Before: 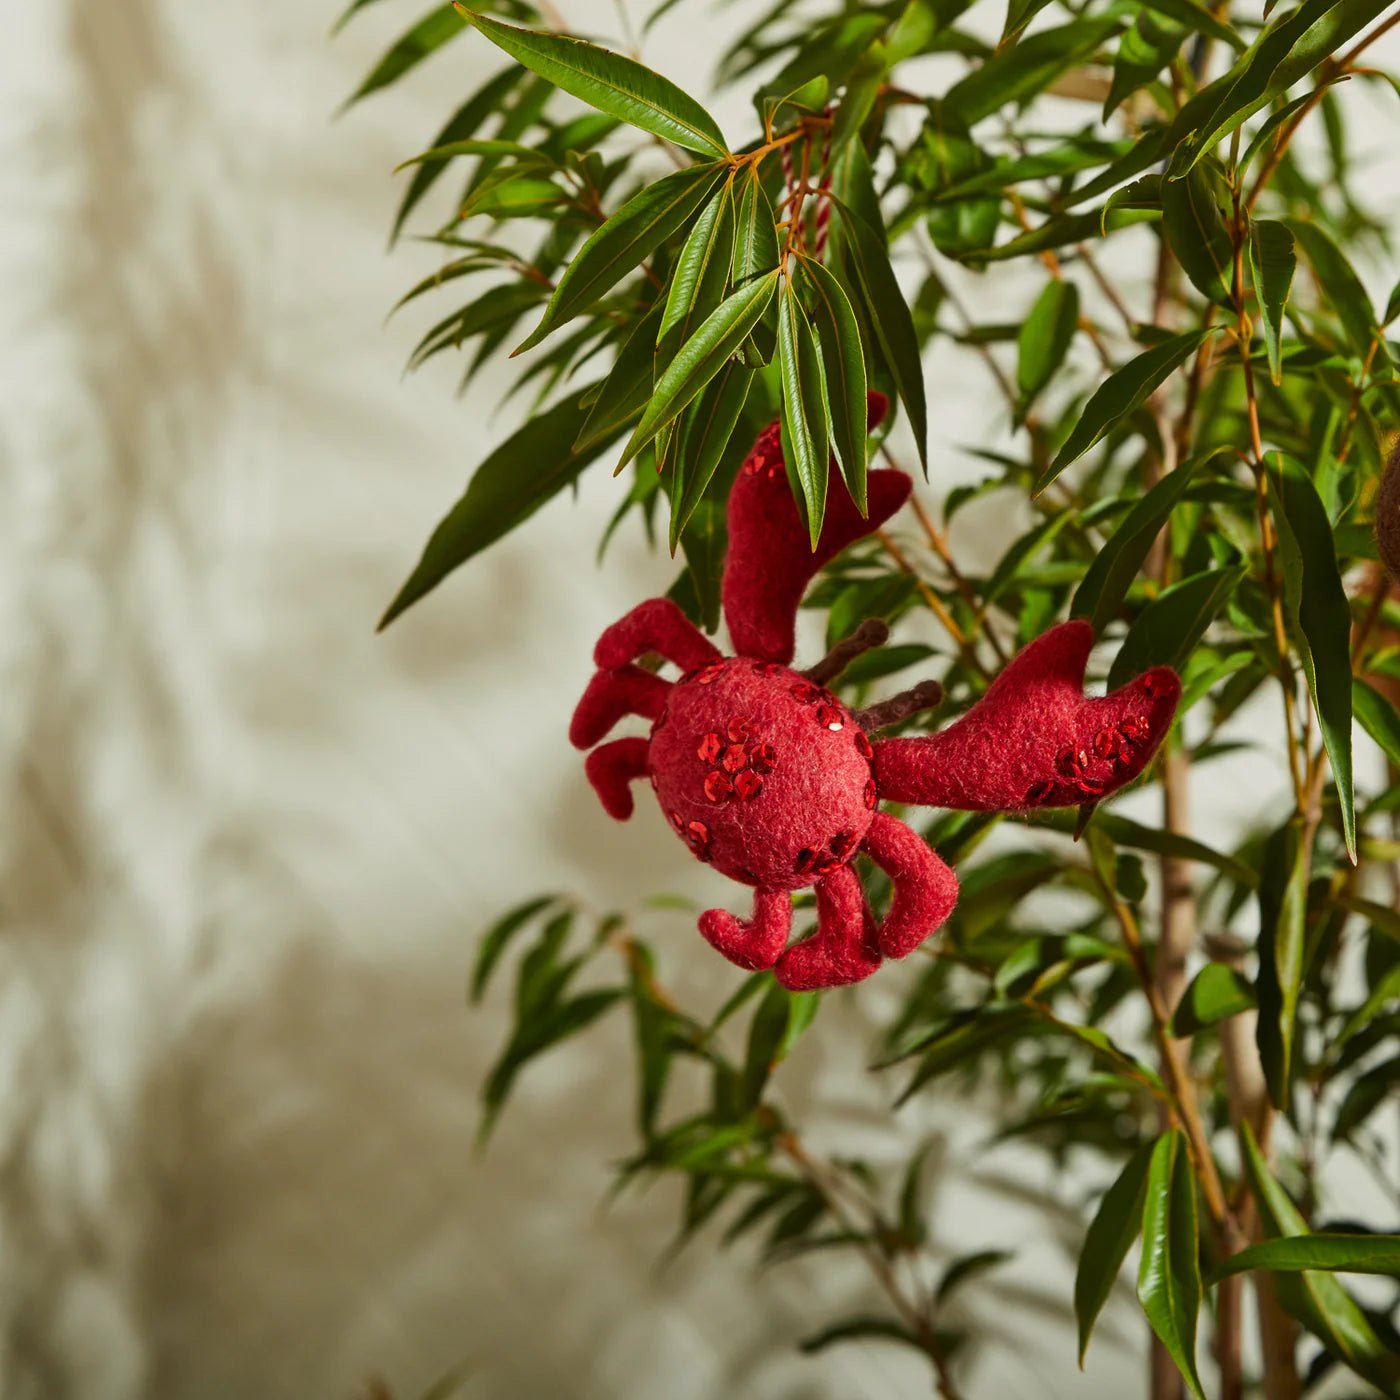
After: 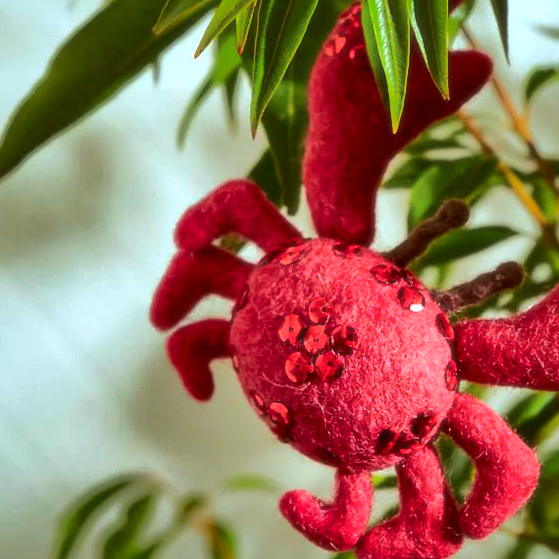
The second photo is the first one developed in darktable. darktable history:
crop: left 30%, top 30%, right 30%, bottom 30%
local contrast: mode bilateral grid, contrast 25, coarseness 47, detail 151%, midtone range 0.2
shadows and highlights: shadows -19.91, highlights -73.15
contrast brightness saturation: contrast 0.2, brightness 0.16, saturation 0.22
soften: size 10%, saturation 50%, brightness 0.2 EV, mix 10%
exposure: black level correction 0, exposure 0.5 EV, compensate exposure bias true, compensate highlight preservation false
white balance: red 0.924, blue 1.095
